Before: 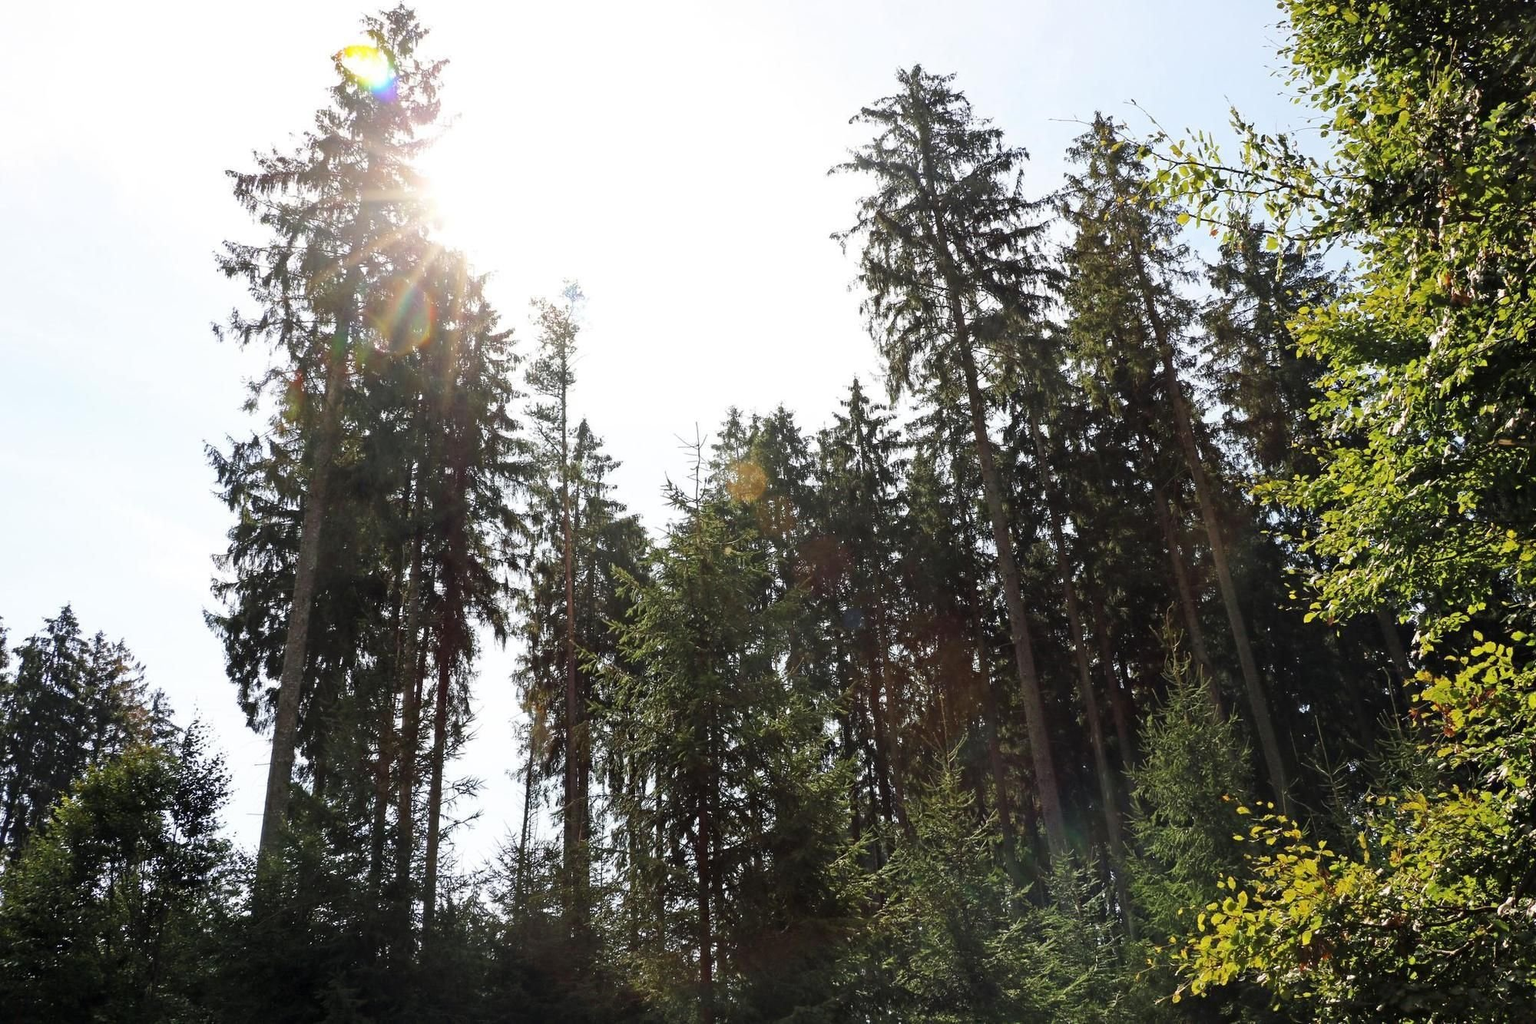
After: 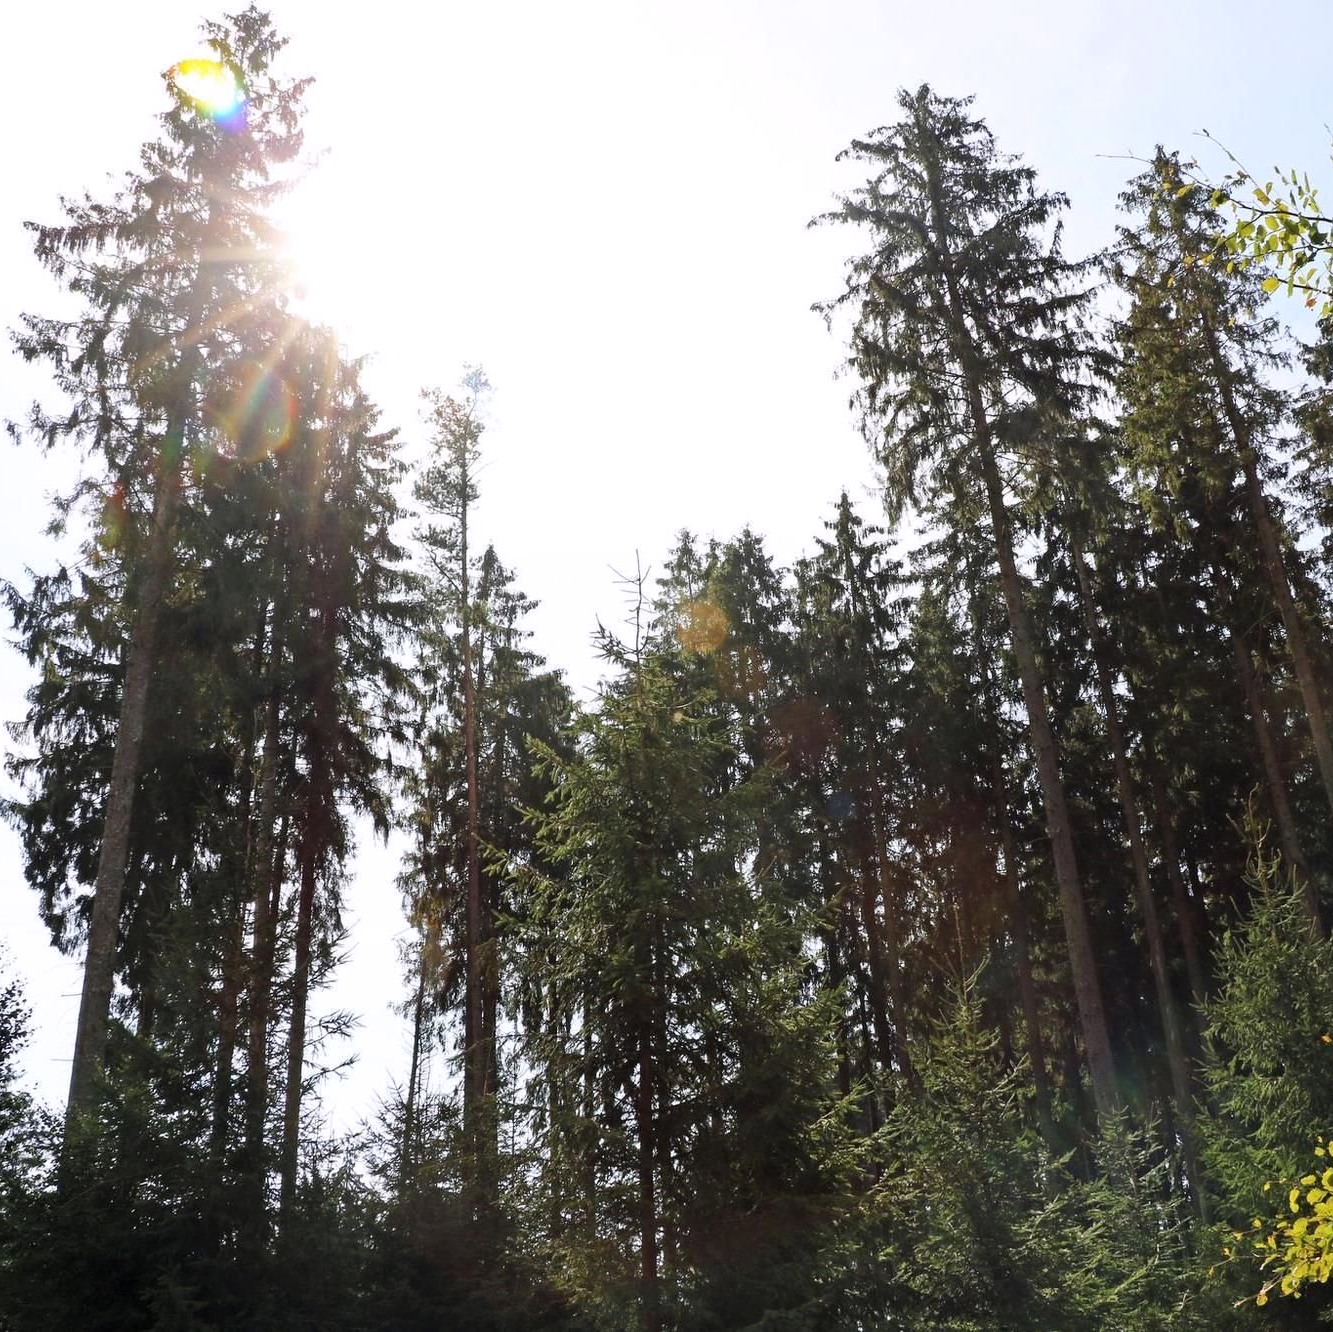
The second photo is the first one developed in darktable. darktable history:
white balance: red 1.009, blue 1.027
crop and rotate: left 13.537%, right 19.796%
